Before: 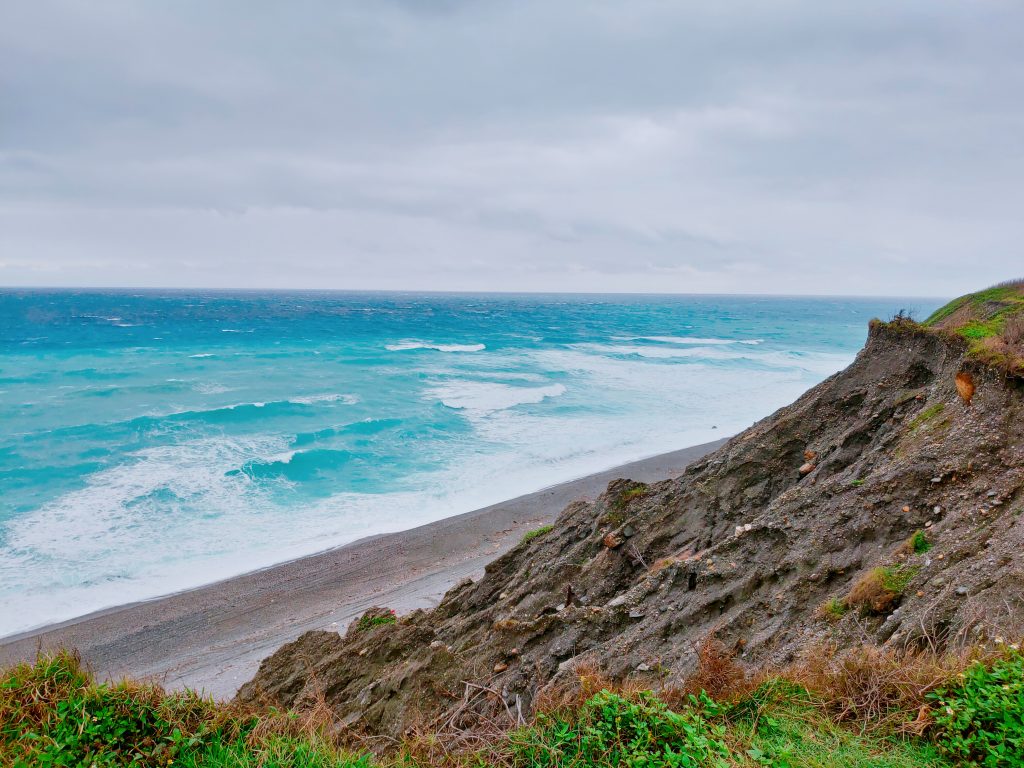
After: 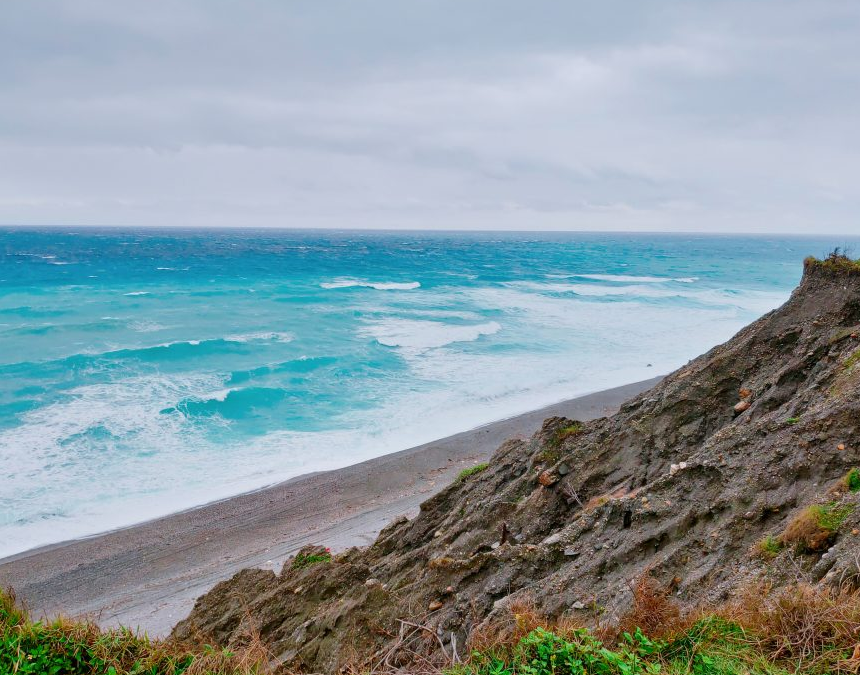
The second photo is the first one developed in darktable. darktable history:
crop: left 6.412%, top 8.117%, right 9.551%, bottom 3.944%
